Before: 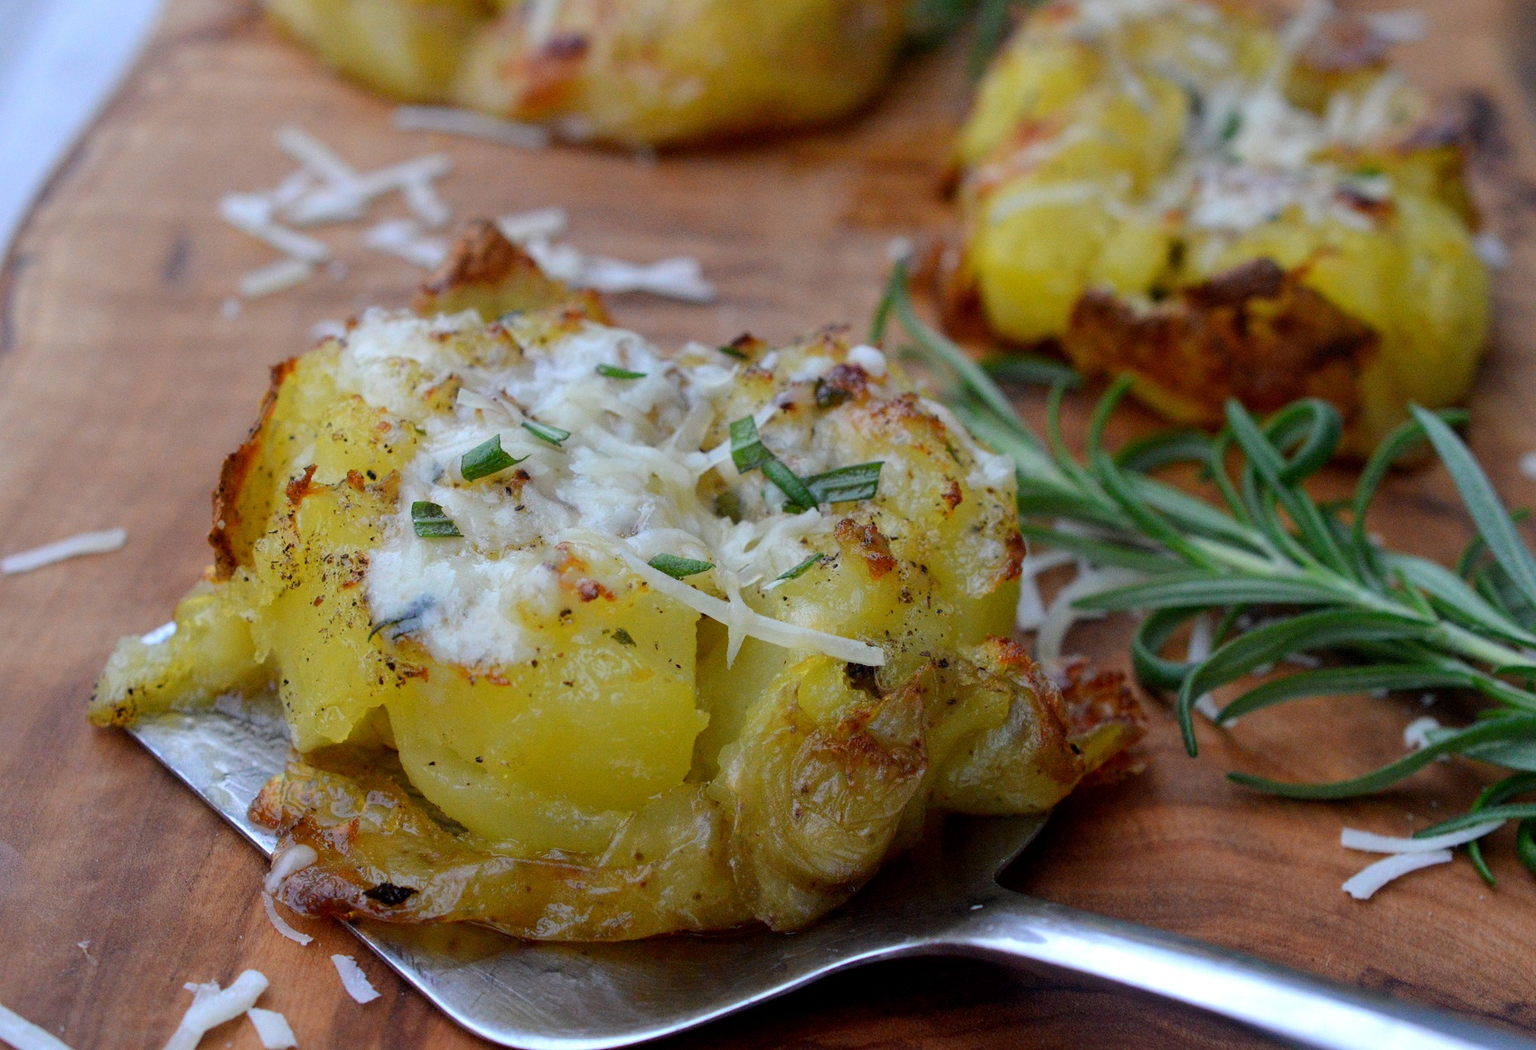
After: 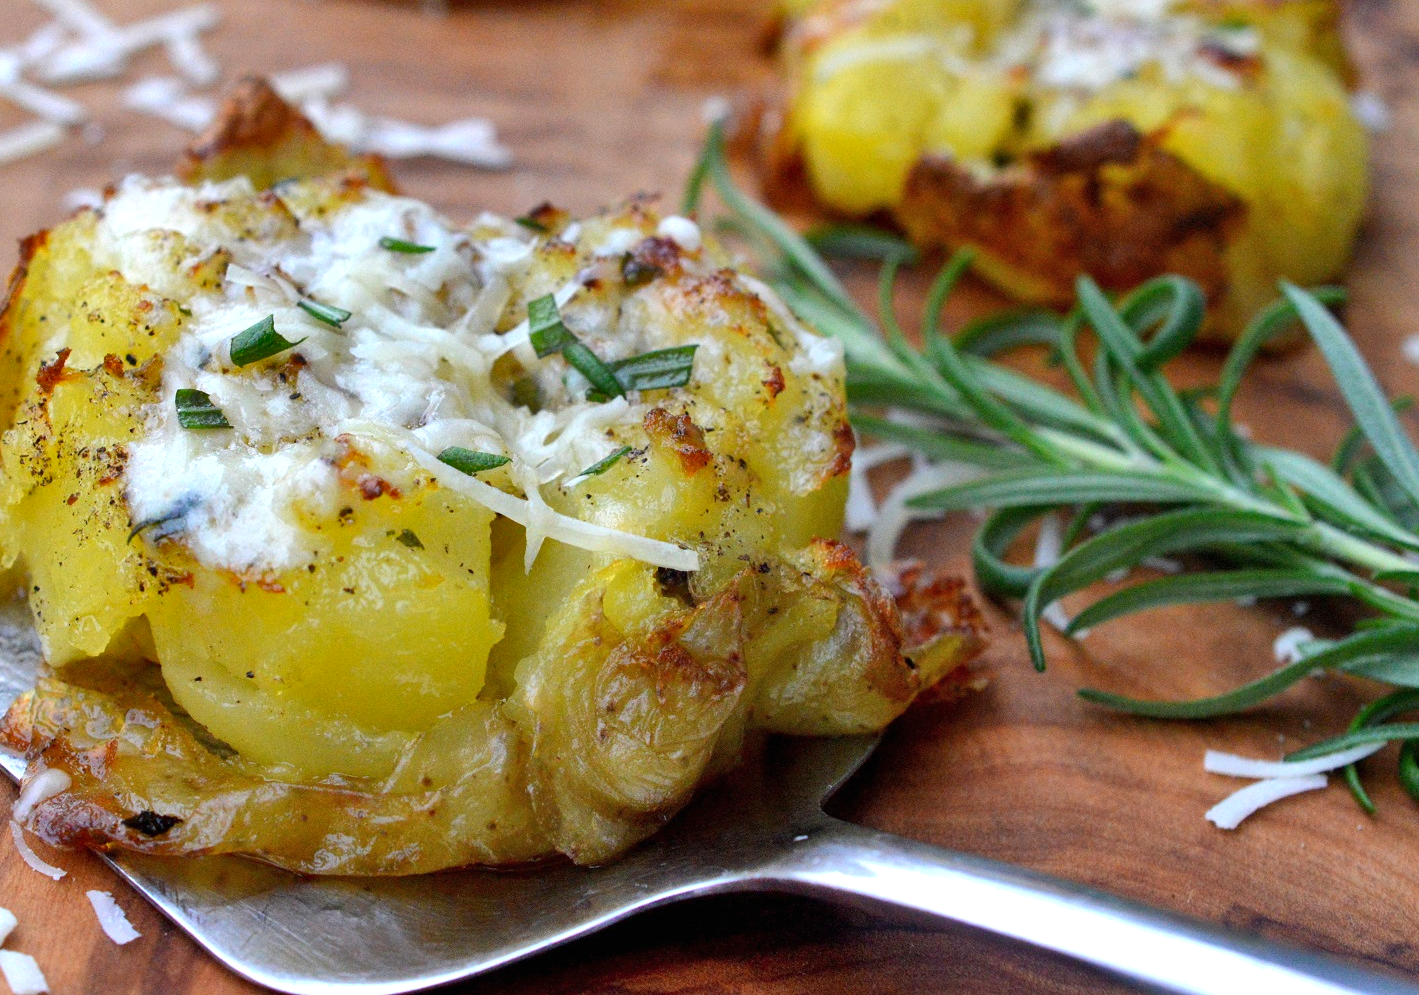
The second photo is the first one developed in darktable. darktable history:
shadows and highlights: low approximation 0.01, soften with gaussian
exposure: black level correction 0, exposure 0.701 EV, compensate exposure bias true, compensate highlight preservation false
crop: left 16.5%, top 14.356%
contrast equalizer: y [[0.5 ×6], [0.5 ×6], [0.5, 0.5, 0.501, 0.545, 0.707, 0.863], [0 ×6], [0 ×6]]
